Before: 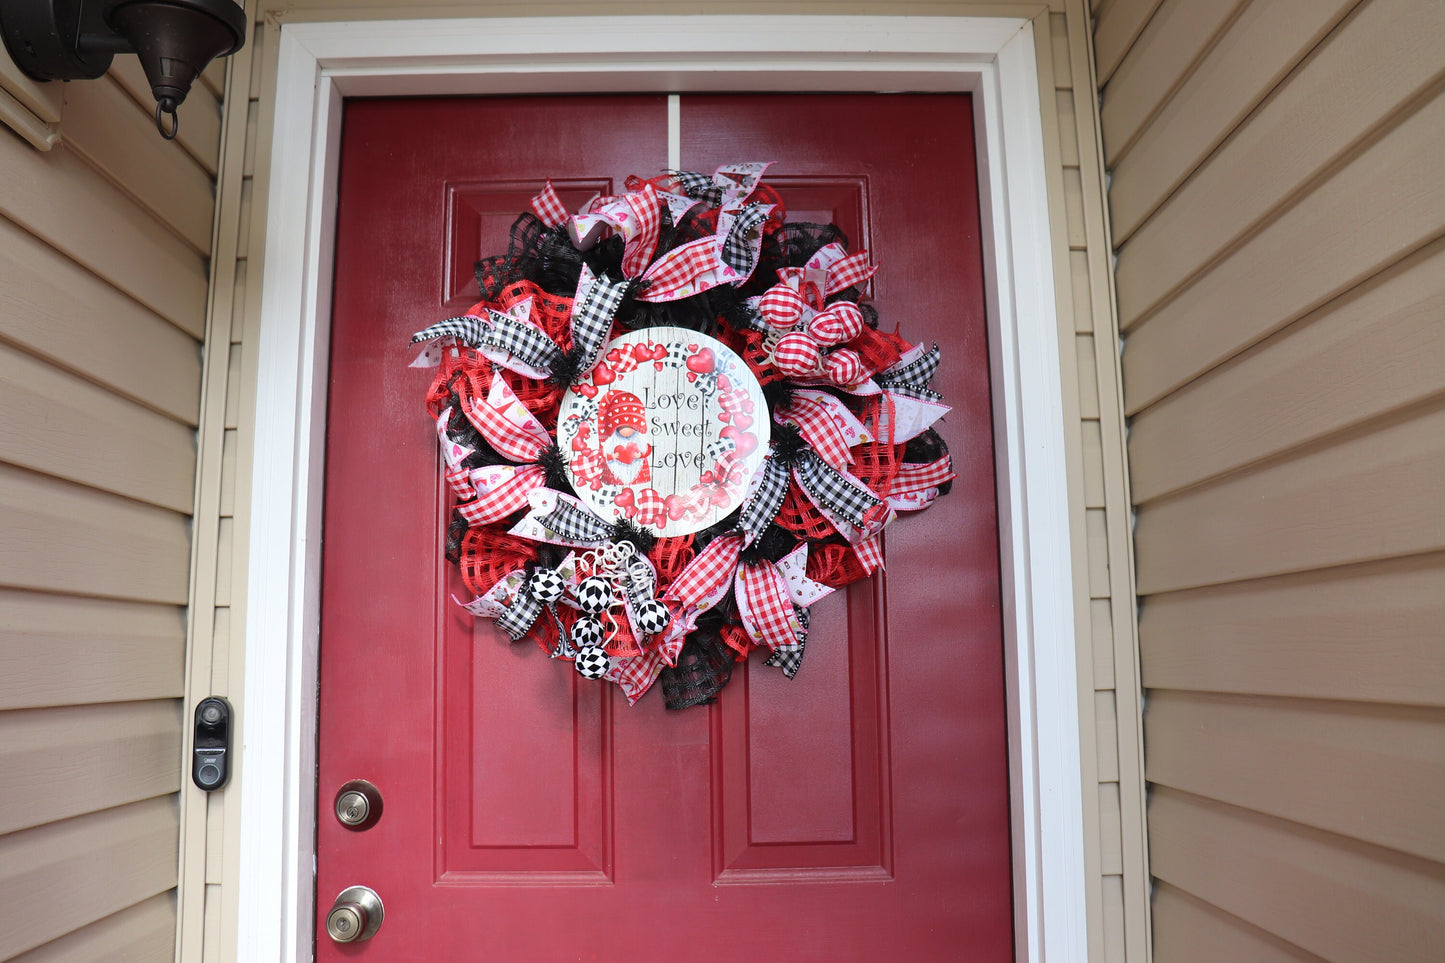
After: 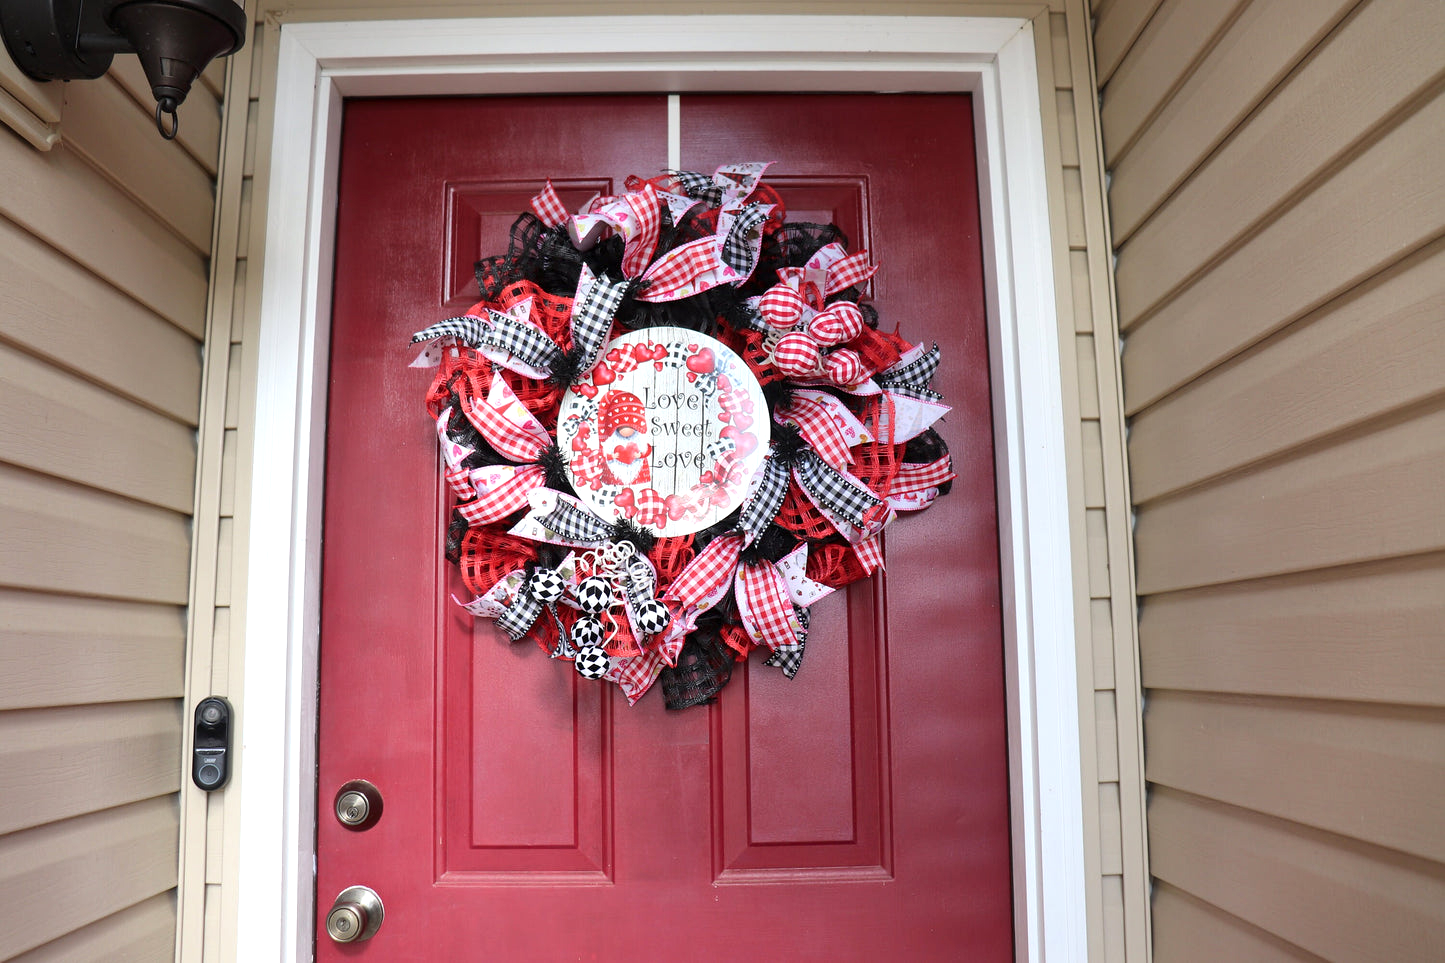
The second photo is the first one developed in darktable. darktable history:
exposure: exposure 0.203 EV, compensate highlight preservation false
local contrast: mode bilateral grid, contrast 20, coarseness 49, detail 132%, midtone range 0.2
